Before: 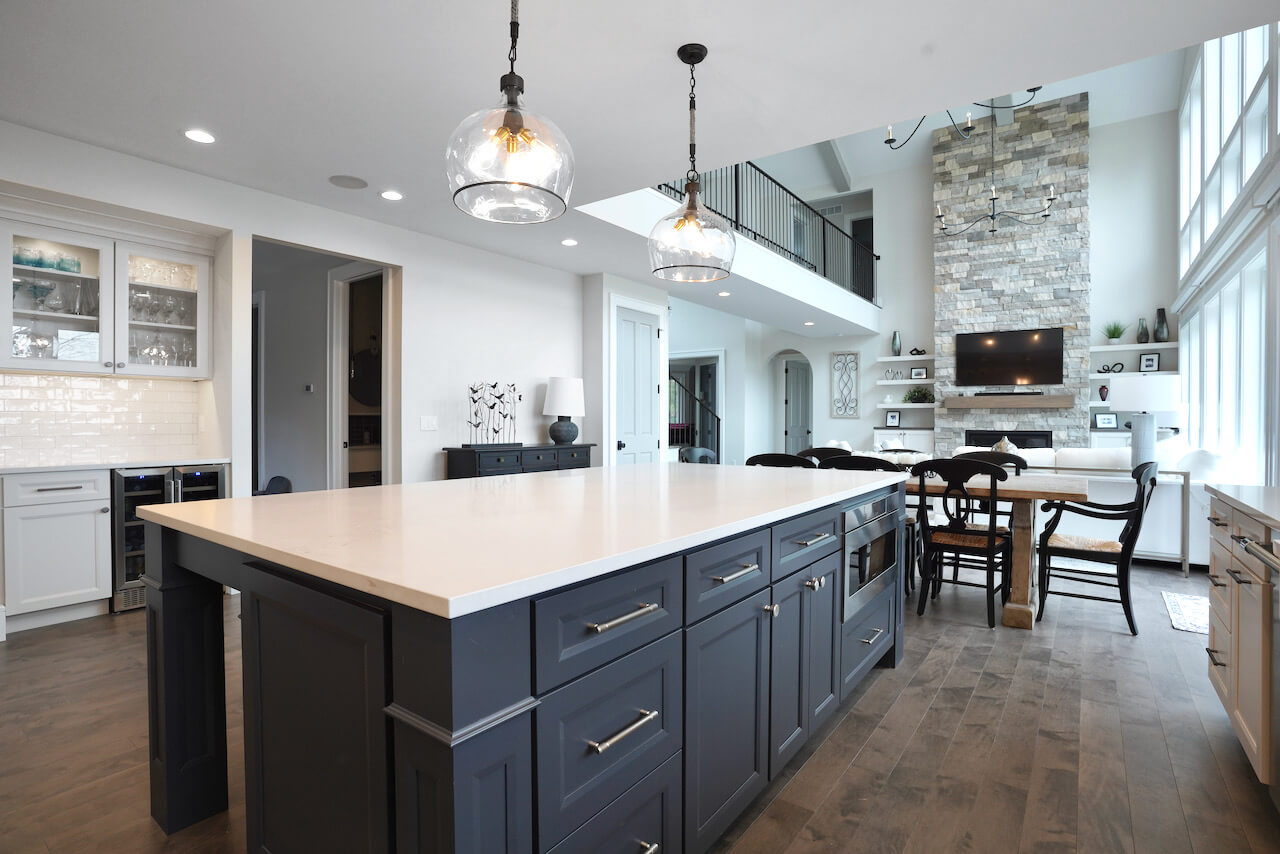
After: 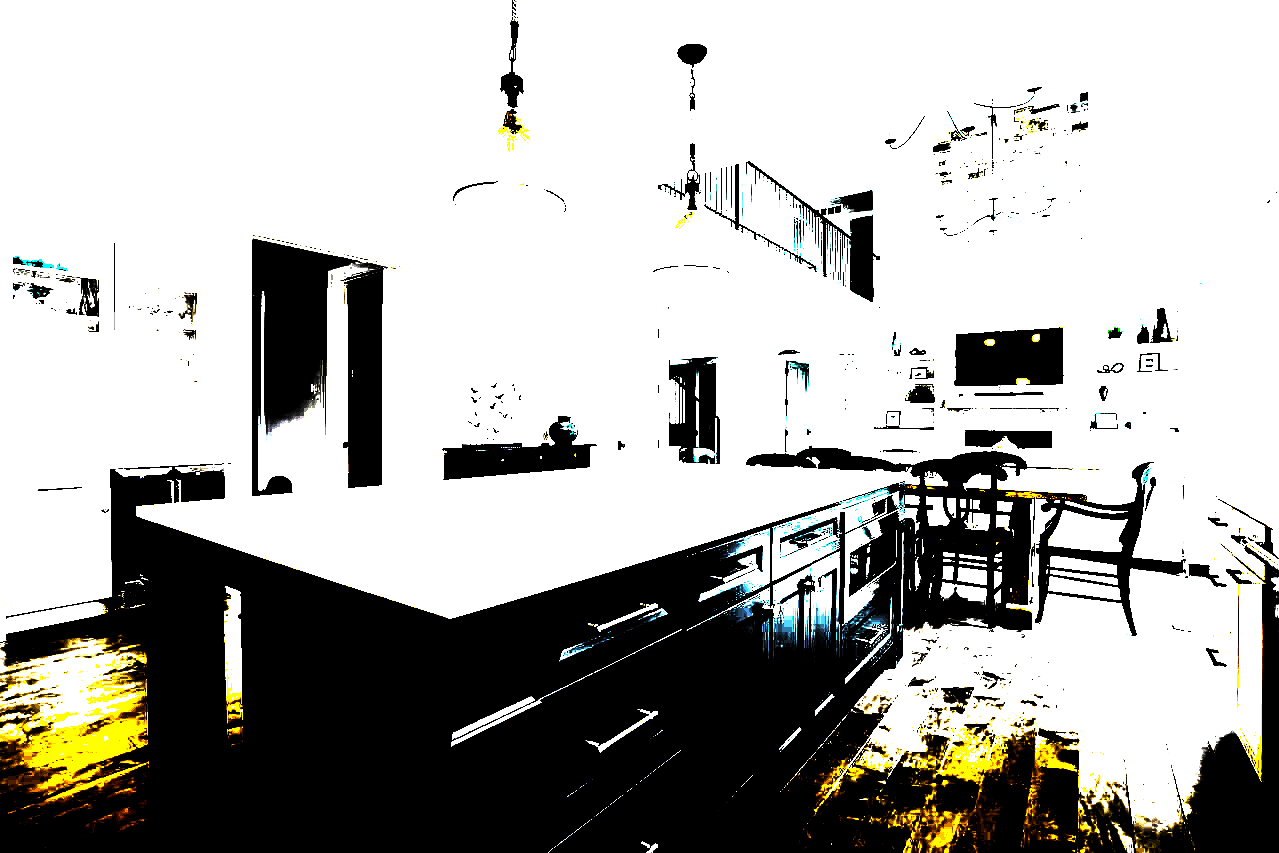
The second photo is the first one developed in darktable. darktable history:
exposure: black level correction 0.099, exposure 2.943 EV, compensate highlight preservation false
levels: white 90.64%, levels [0.721, 0.937, 0.997]
